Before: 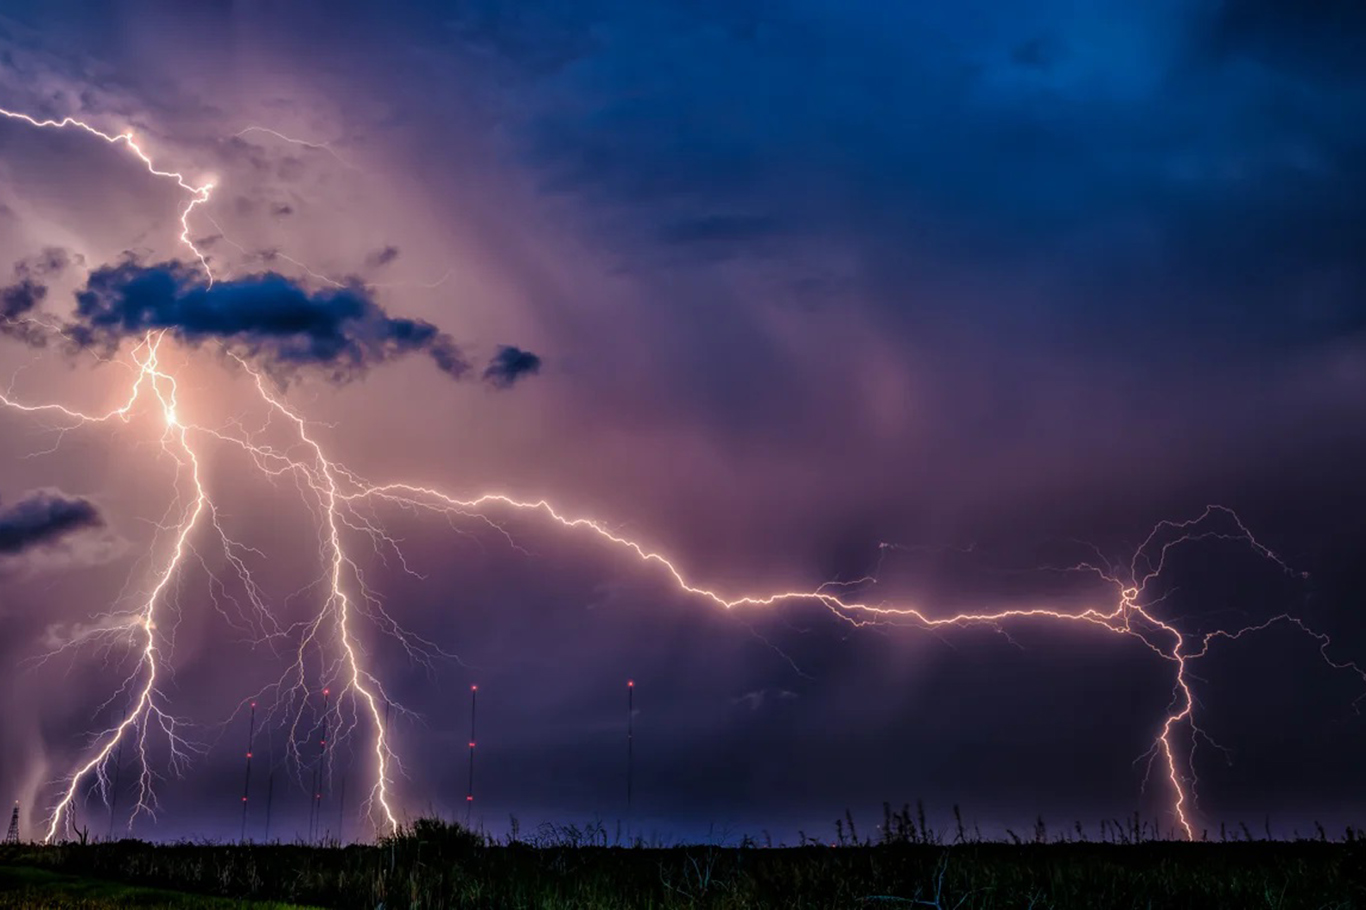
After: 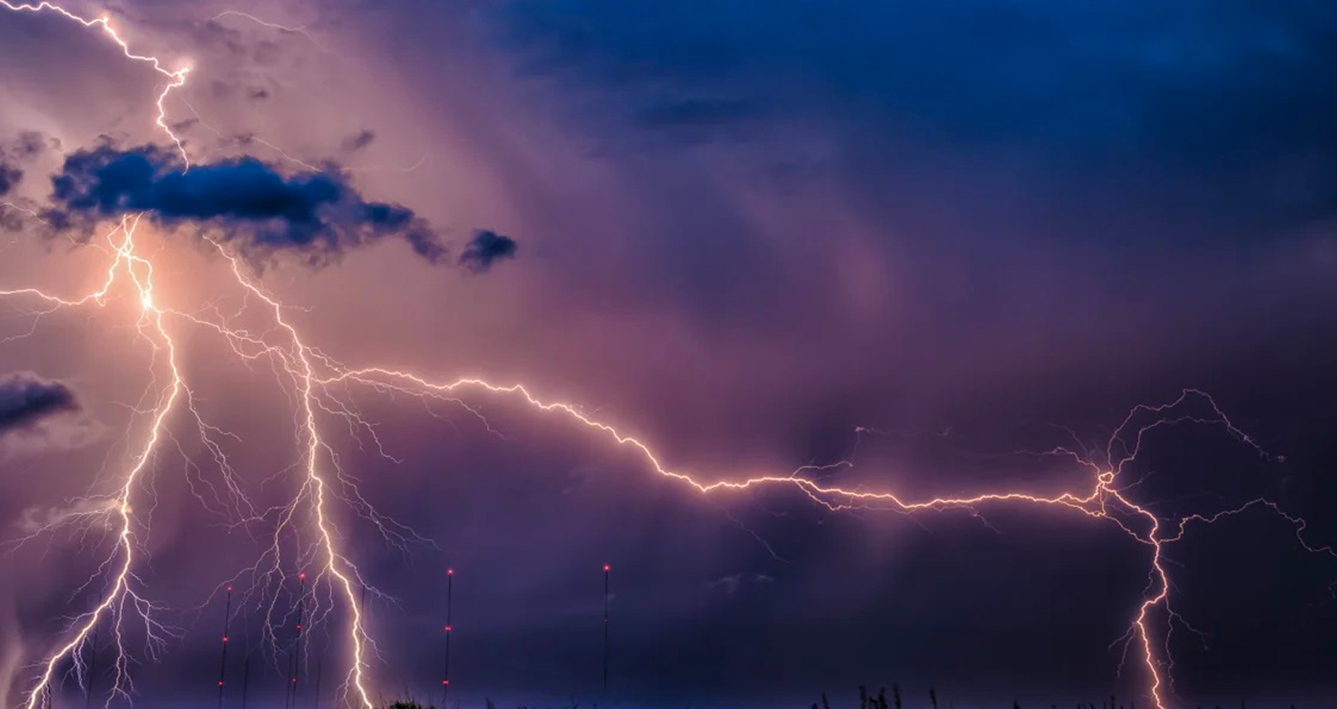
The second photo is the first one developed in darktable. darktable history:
crop and rotate: left 1.814%, top 12.818%, right 0.25%, bottom 9.225%
color balance: output saturation 120%
